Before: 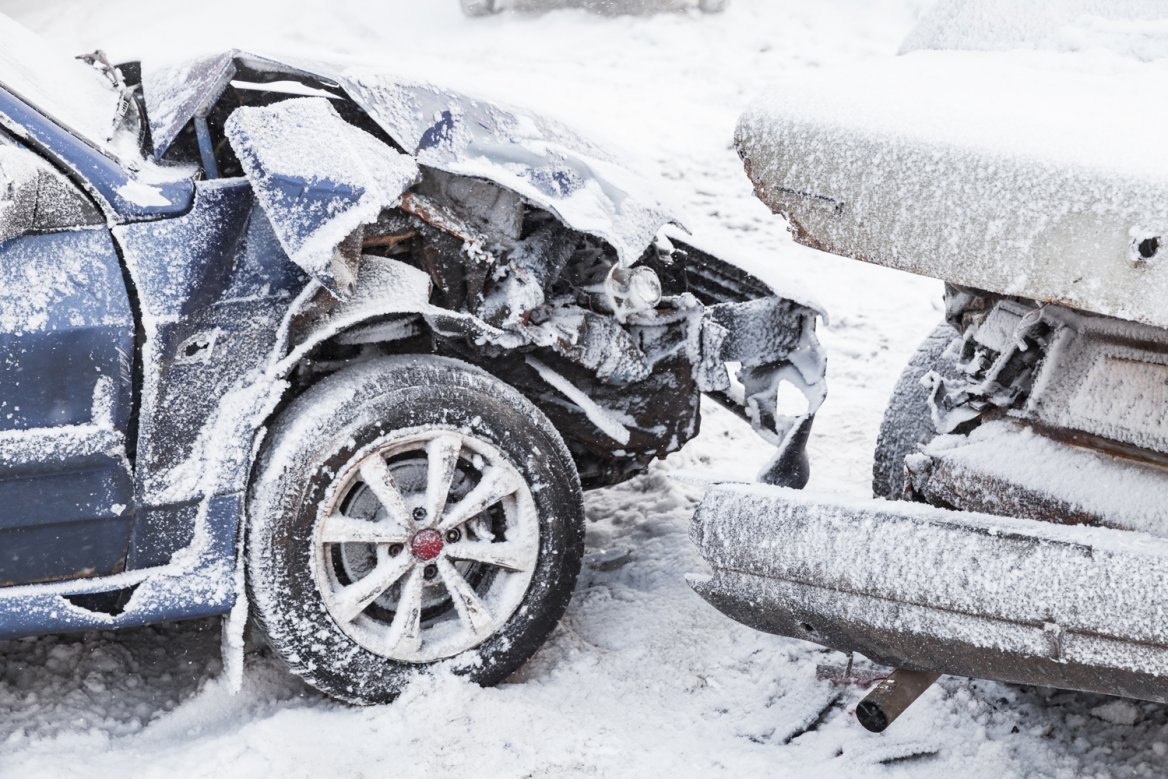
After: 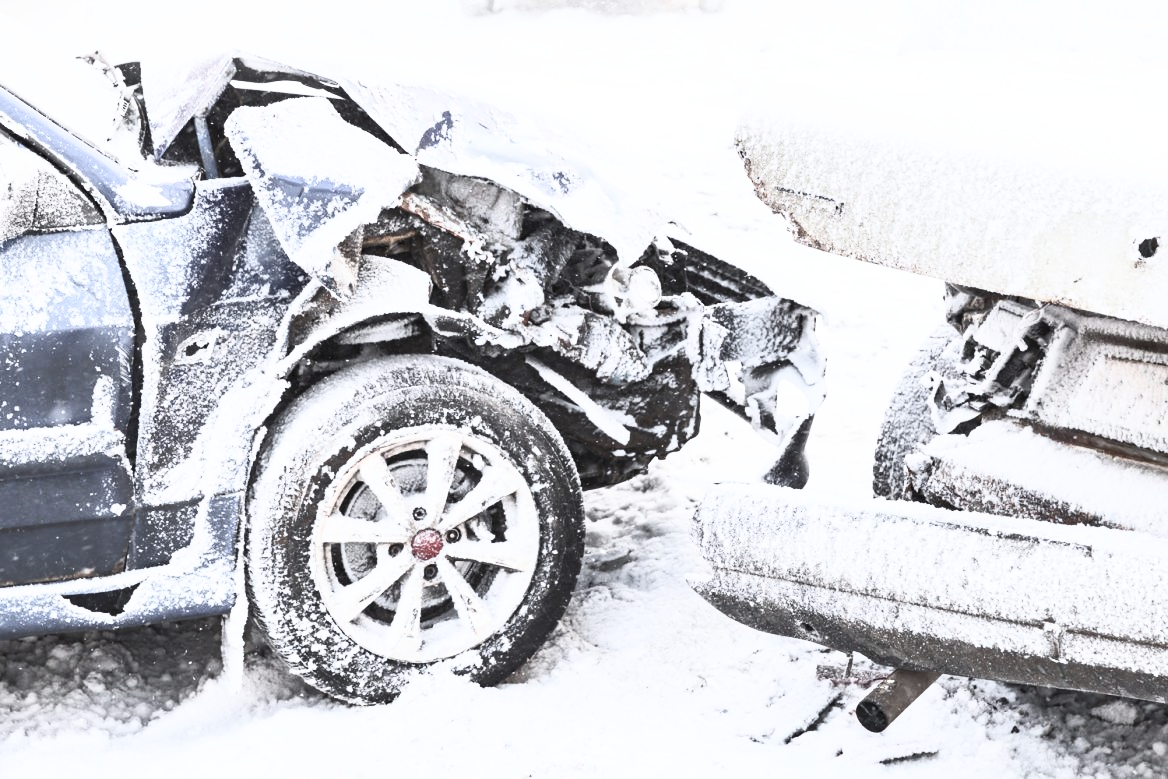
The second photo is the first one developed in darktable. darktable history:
contrast brightness saturation: contrast 0.554, brightness 0.568, saturation -0.326
